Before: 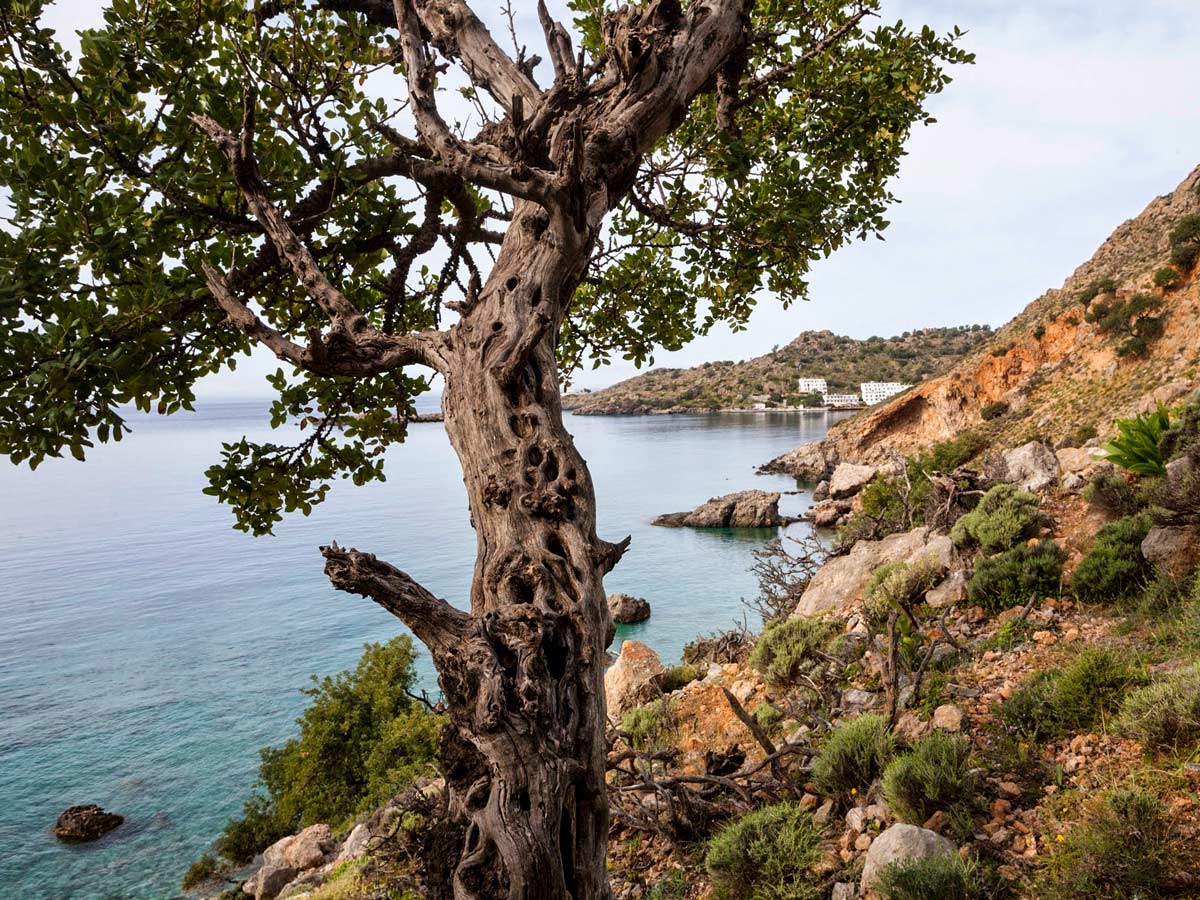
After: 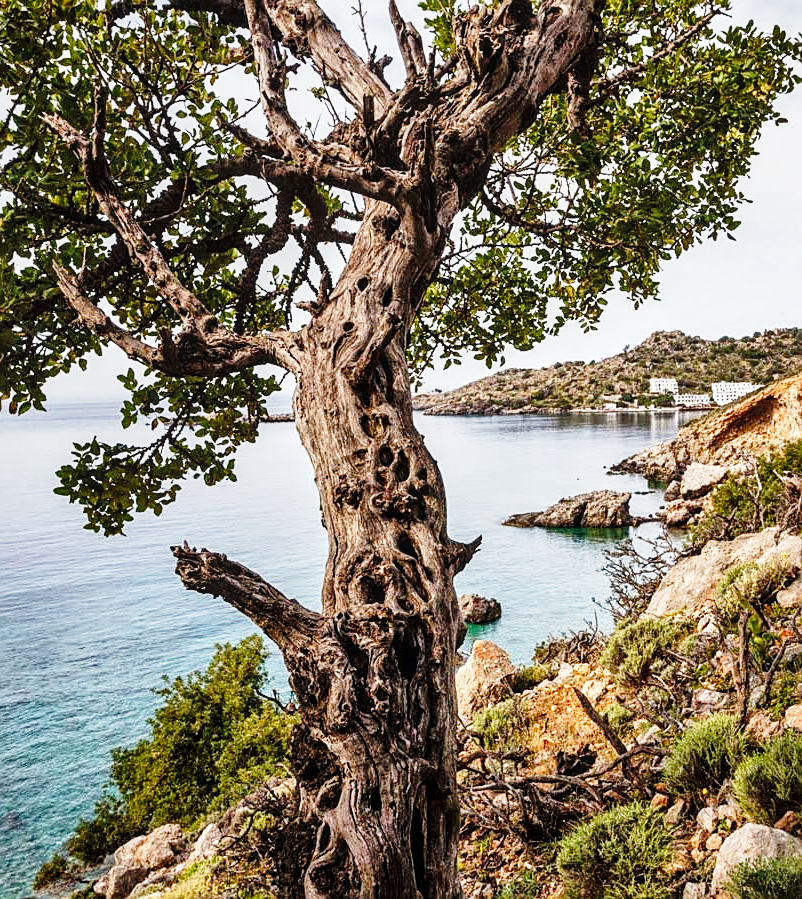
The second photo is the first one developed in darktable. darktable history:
sharpen: on, module defaults
local contrast: on, module defaults
crop and rotate: left 12.444%, right 20.684%
shadows and highlights: white point adjustment 0.079, highlights -69.01, soften with gaussian
base curve: curves: ch0 [(0, 0) (0.028, 0.03) (0.121, 0.232) (0.46, 0.748) (0.859, 0.968) (1, 1)], preserve colors none
